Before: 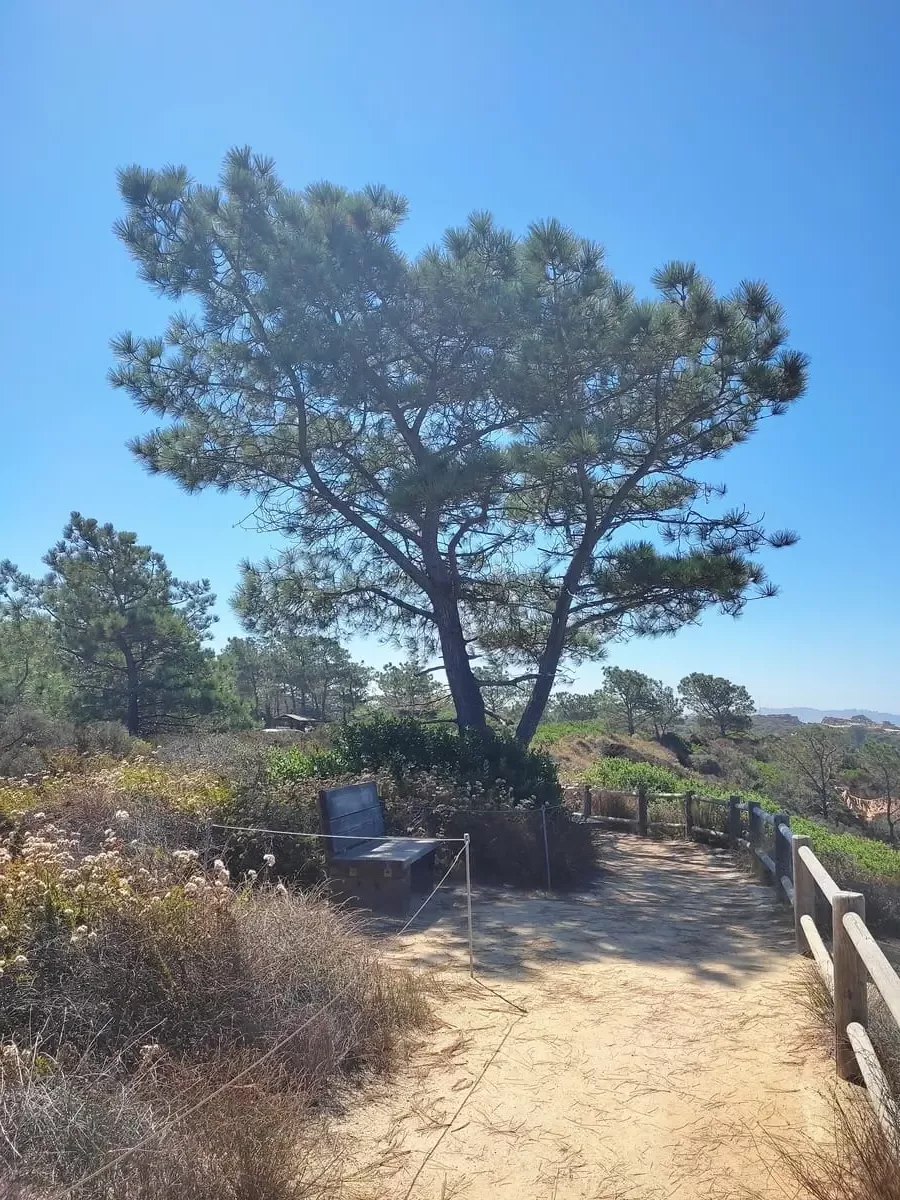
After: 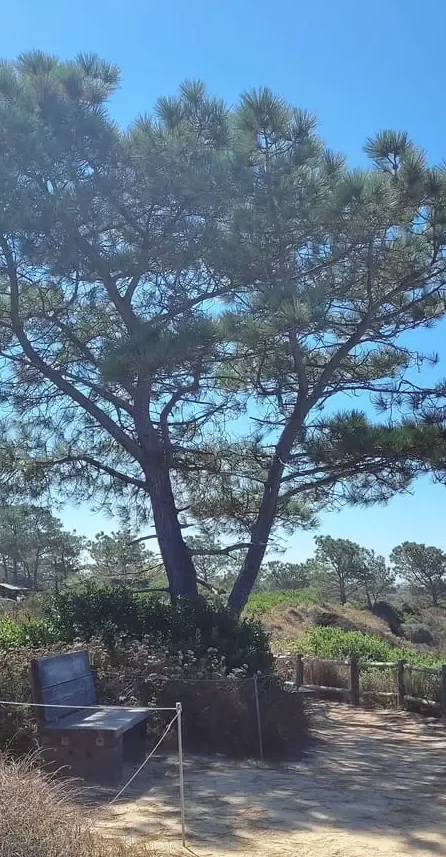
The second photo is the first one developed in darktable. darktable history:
crop: left 32.075%, top 10.976%, right 18.355%, bottom 17.596%
color correction: highlights a* -2.73, highlights b* -2.09, shadows a* 2.41, shadows b* 2.73
